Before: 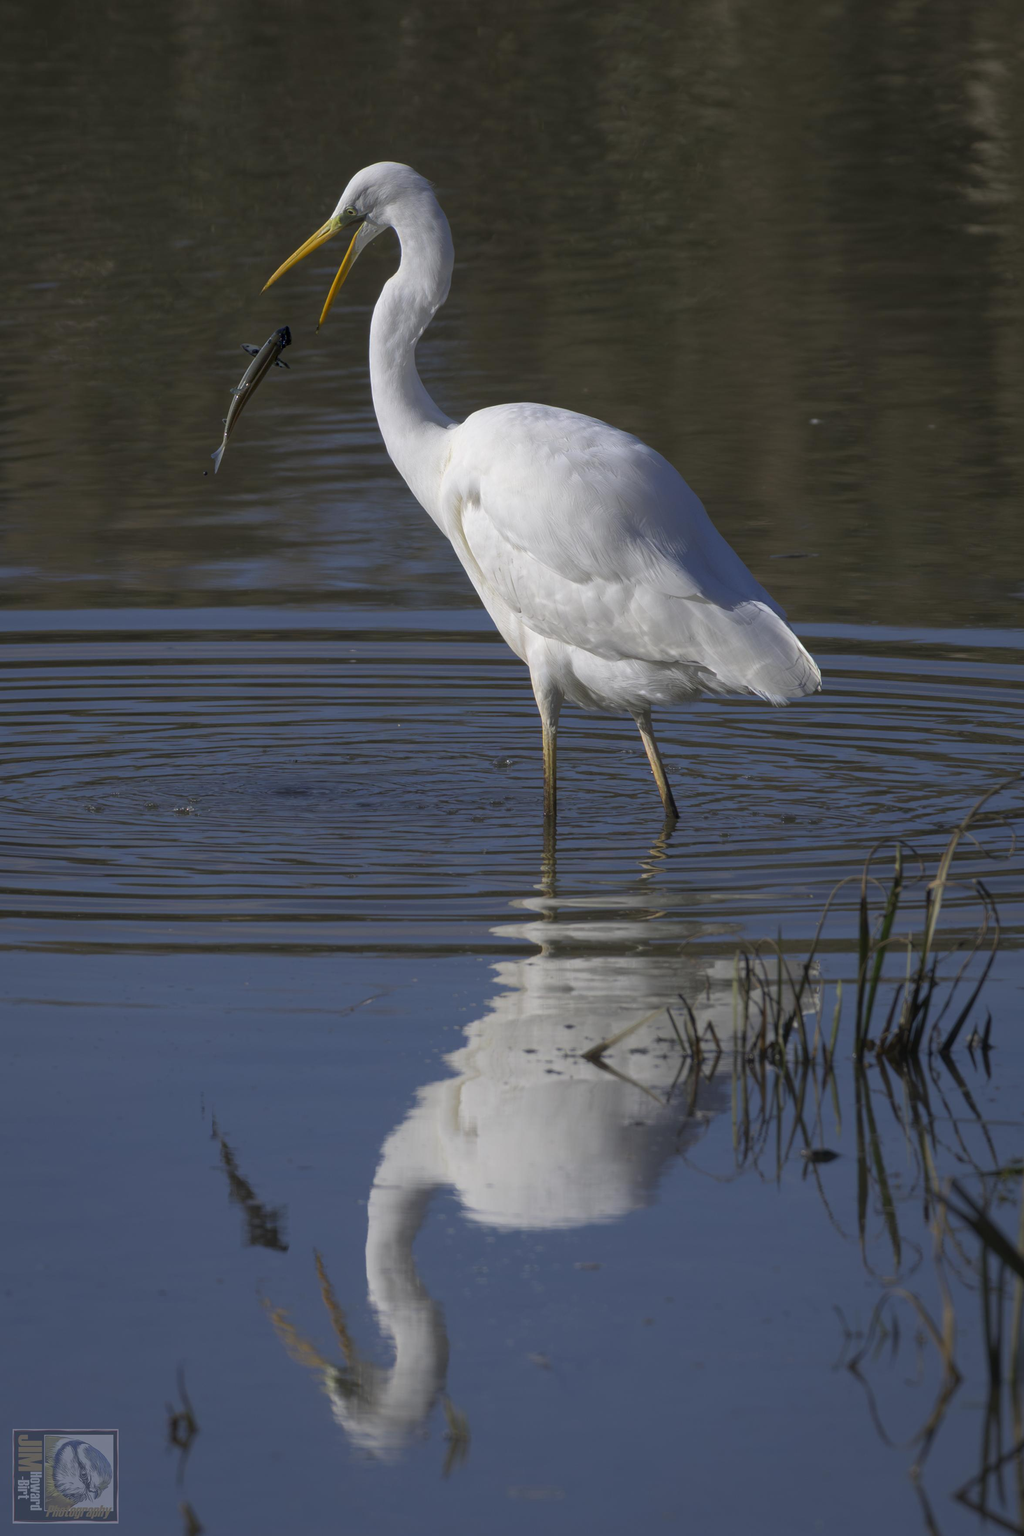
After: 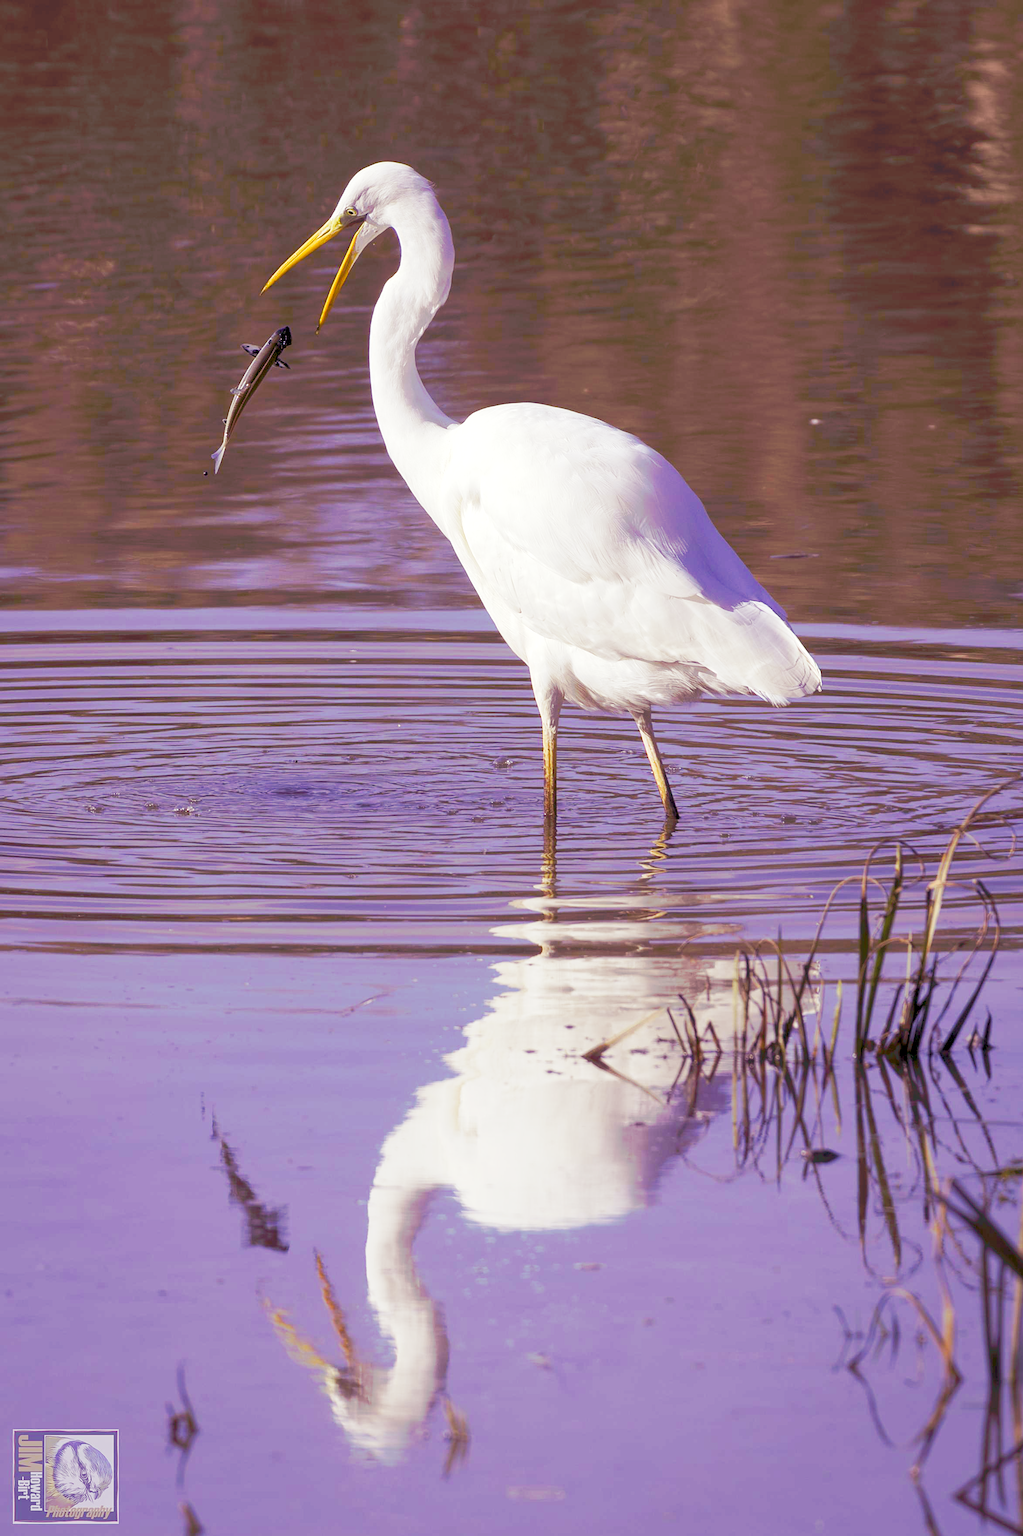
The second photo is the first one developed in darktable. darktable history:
color balance rgb: shadows lift › luminance -21.66%, shadows lift › chroma 8.98%, shadows lift › hue 283.37°, power › chroma 1.55%, power › hue 25.59°, highlights gain › luminance 6.08%, highlights gain › chroma 2.55%, highlights gain › hue 90°, global offset › luminance -0.87%, perceptual saturation grading › global saturation 27.49%, perceptual saturation grading › highlights -28.39%, perceptual saturation grading › mid-tones 15.22%, perceptual saturation grading › shadows 33.98%, perceptual brilliance grading › highlights 10%, perceptual brilliance grading › mid-tones 5%
sharpen: on, module defaults
exposure: exposure 0.6 EV, compensate highlight preservation false
base curve: curves: ch0 [(0, 0) (0.088, 0.125) (0.176, 0.251) (0.354, 0.501) (0.613, 0.749) (1, 0.877)], preserve colors none
tone curve: curves: ch0 [(0, 0) (0.003, 0.055) (0.011, 0.111) (0.025, 0.126) (0.044, 0.169) (0.069, 0.215) (0.1, 0.199) (0.136, 0.207) (0.177, 0.259) (0.224, 0.327) (0.277, 0.361) (0.335, 0.431) (0.399, 0.501) (0.468, 0.589) (0.543, 0.683) (0.623, 0.73) (0.709, 0.796) (0.801, 0.863) (0.898, 0.921) (1, 1)], preserve colors none
